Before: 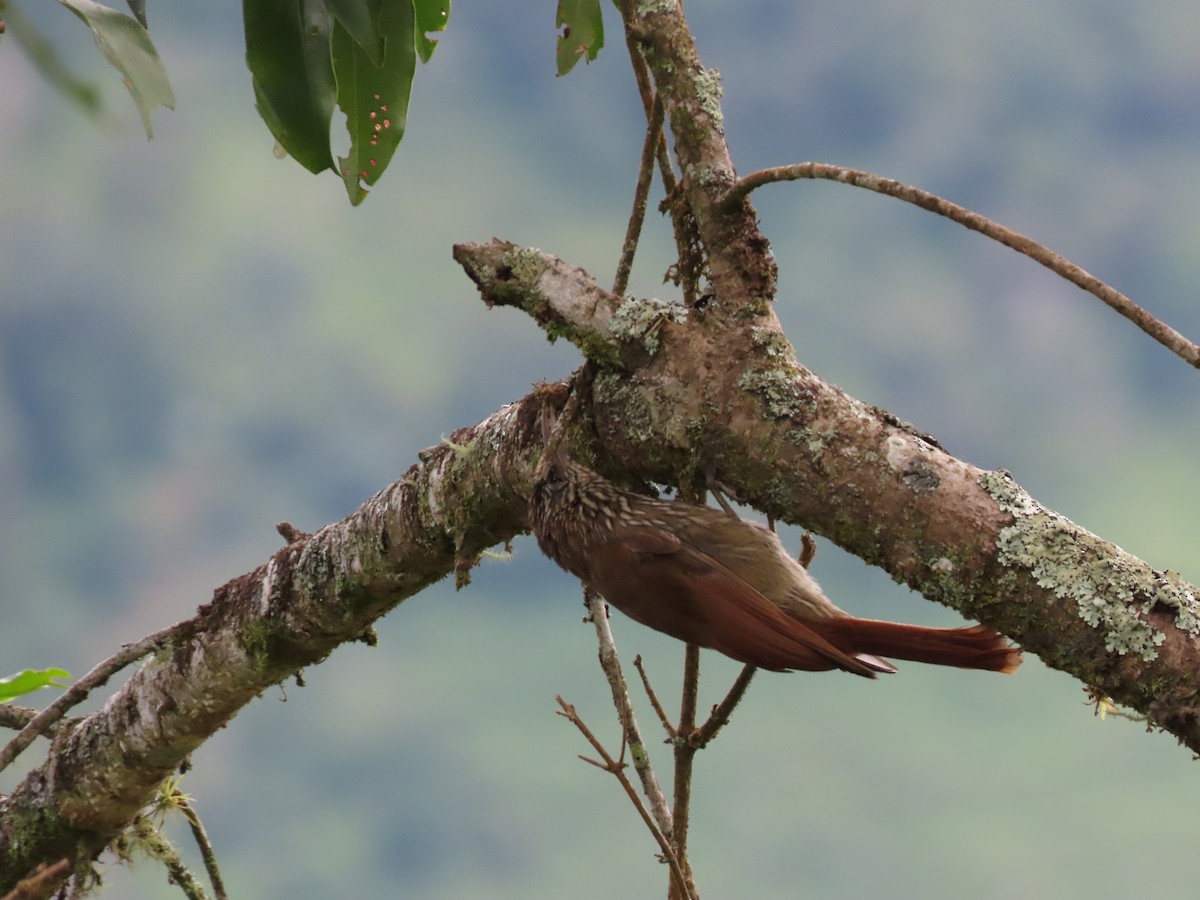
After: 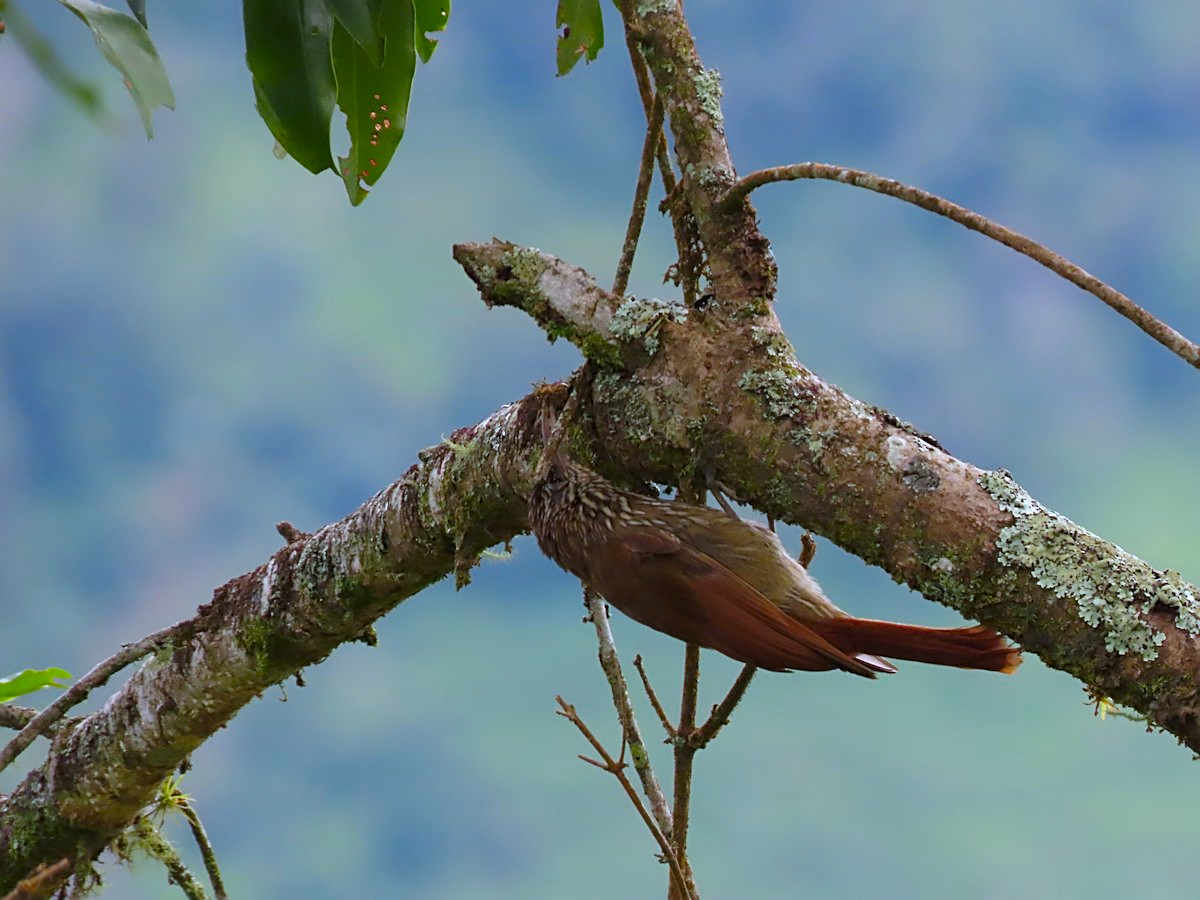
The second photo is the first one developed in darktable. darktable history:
white balance: red 0.924, blue 1.095
color balance rgb: linear chroma grading › global chroma 15%, perceptual saturation grading › global saturation 30%
sharpen: on, module defaults
